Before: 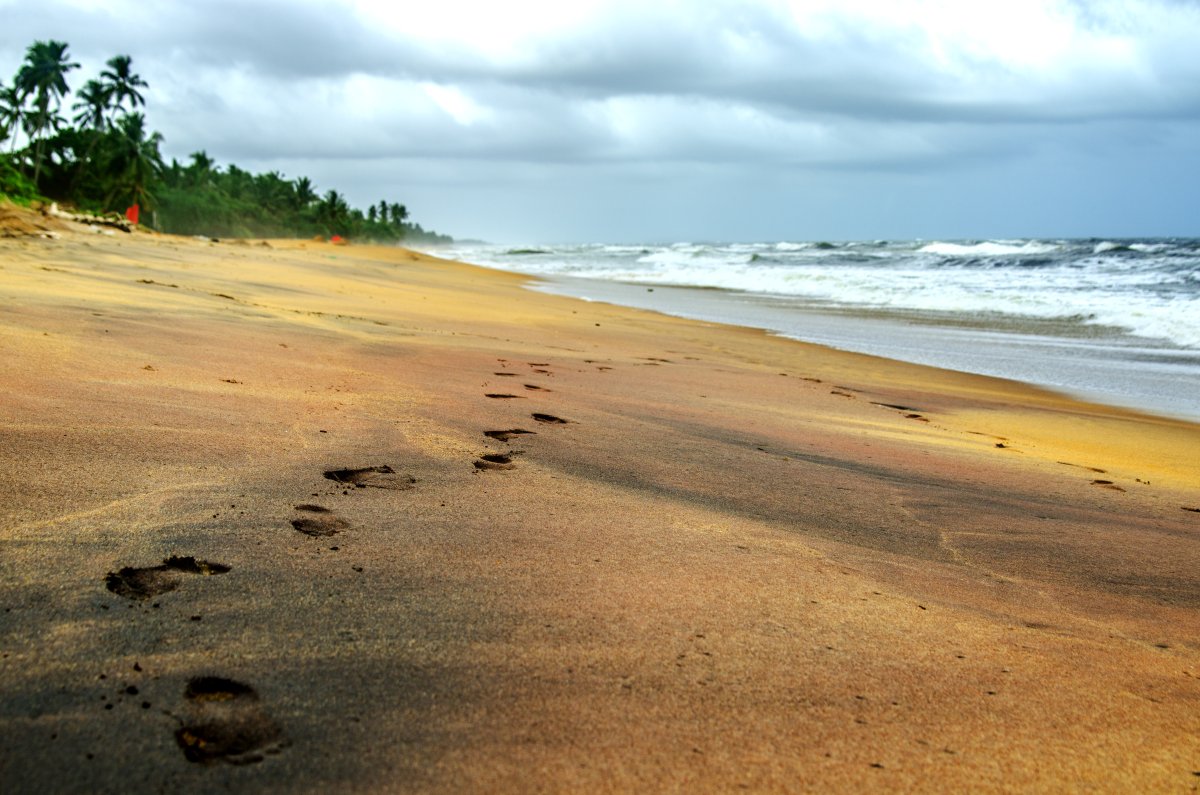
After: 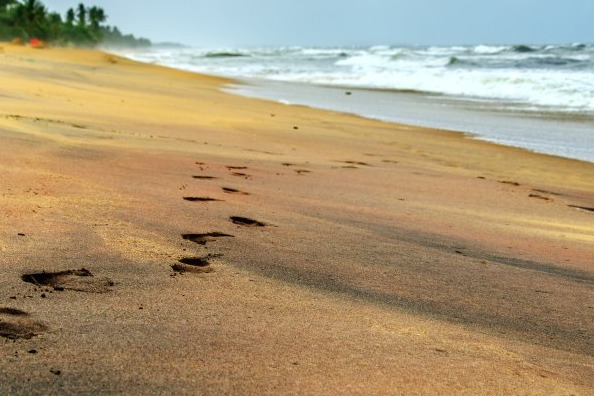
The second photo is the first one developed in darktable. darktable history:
crop: left 25.193%, top 24.904%, right 25.267%, bottom 25.28%
